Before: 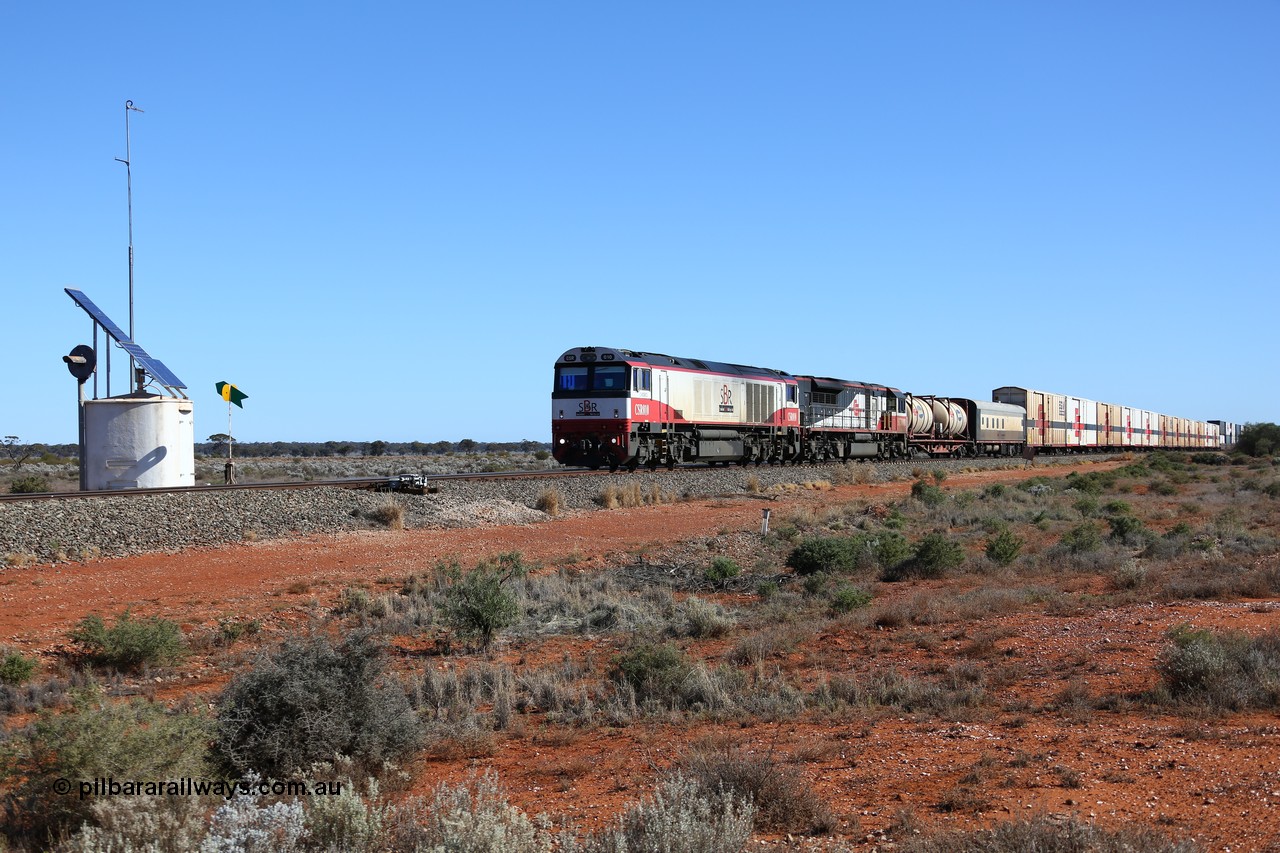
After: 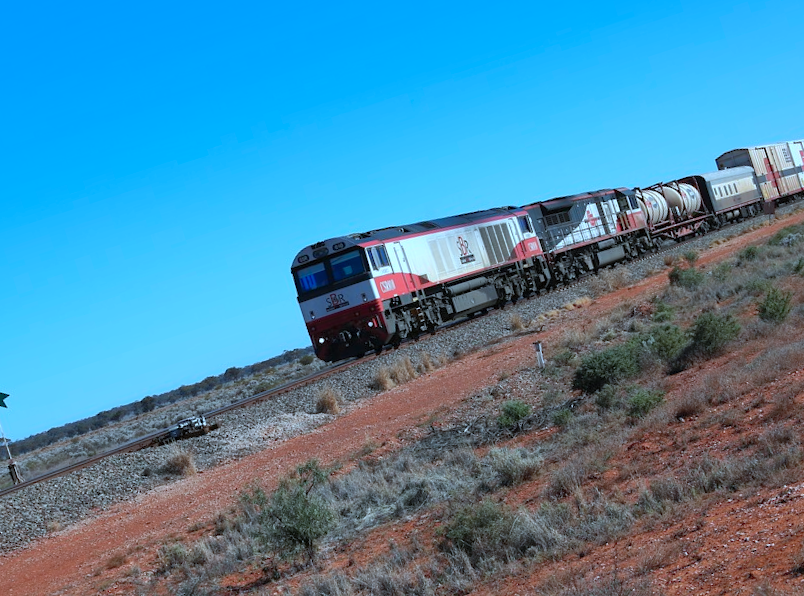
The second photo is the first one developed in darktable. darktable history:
color correction: highlights a* -8.94, highlights b* -23.67
shadows and highlights: on, module defaults
crop and rotate: angle 17.94°, left 6.926%, right 4.252%, bottom 1.08%
